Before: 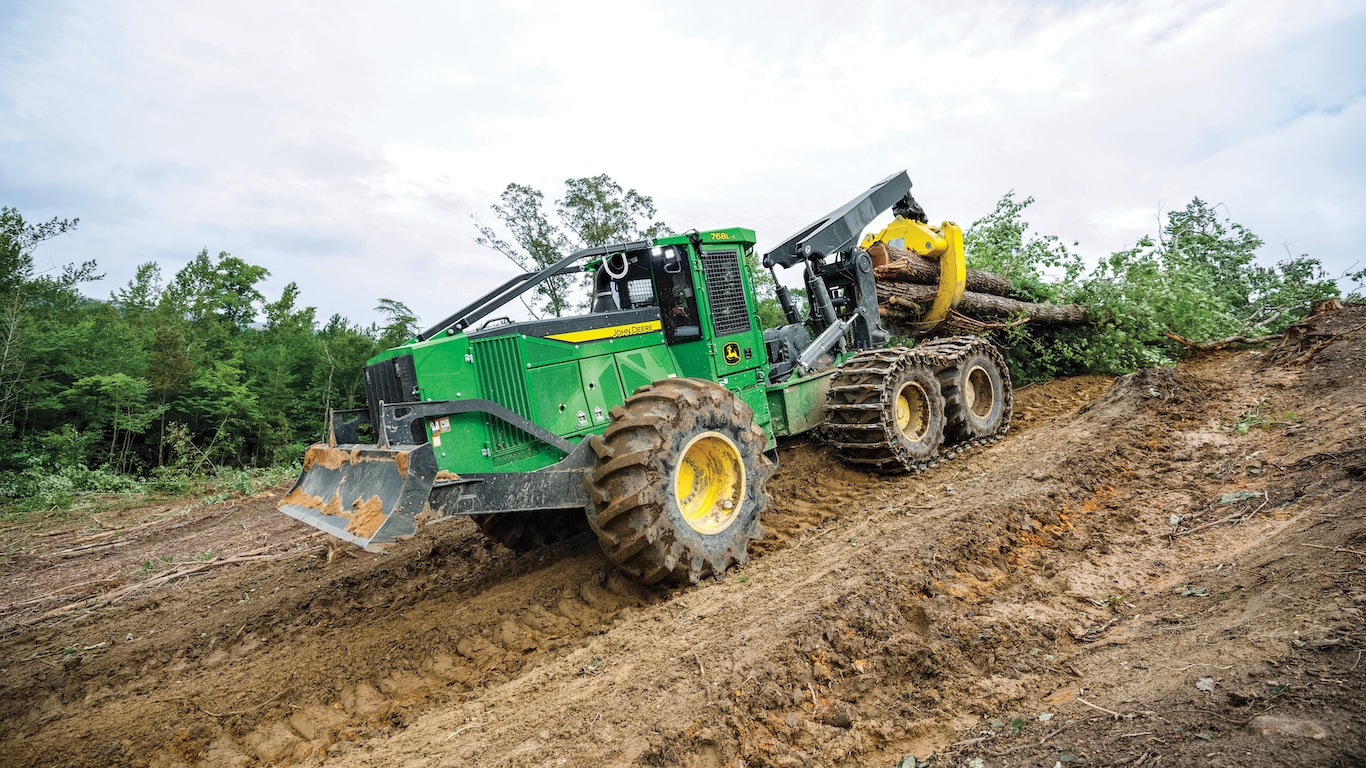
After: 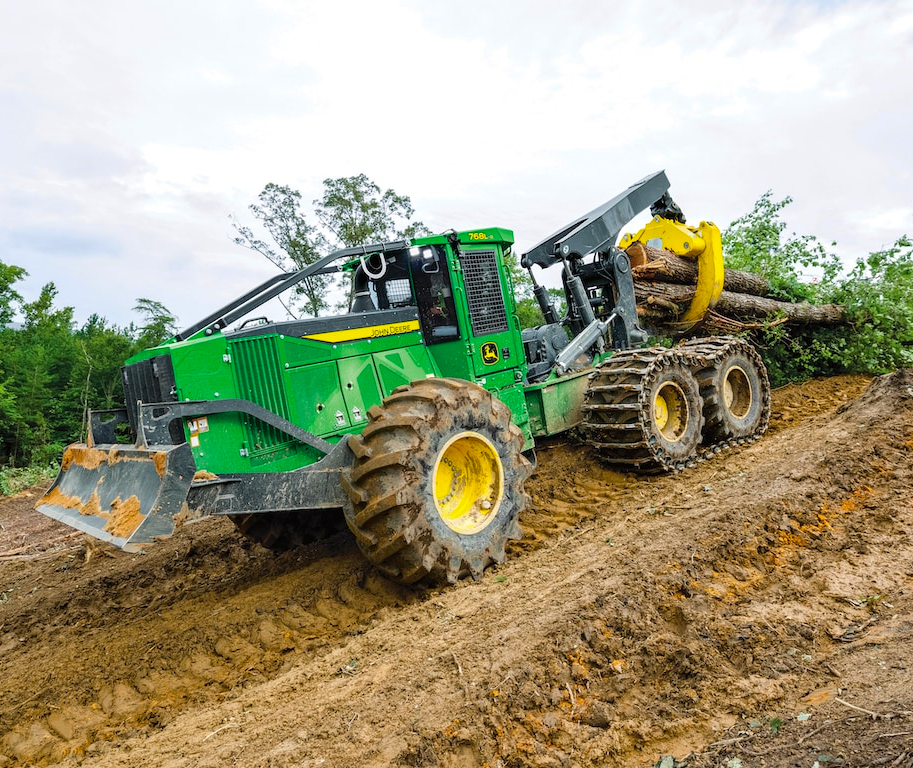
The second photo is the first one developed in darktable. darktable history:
crop and rotate: left 17.732%, right 15.423%
color balance rgb: perceptual saturation grading › global saturation 30%, global vibrance 10%
